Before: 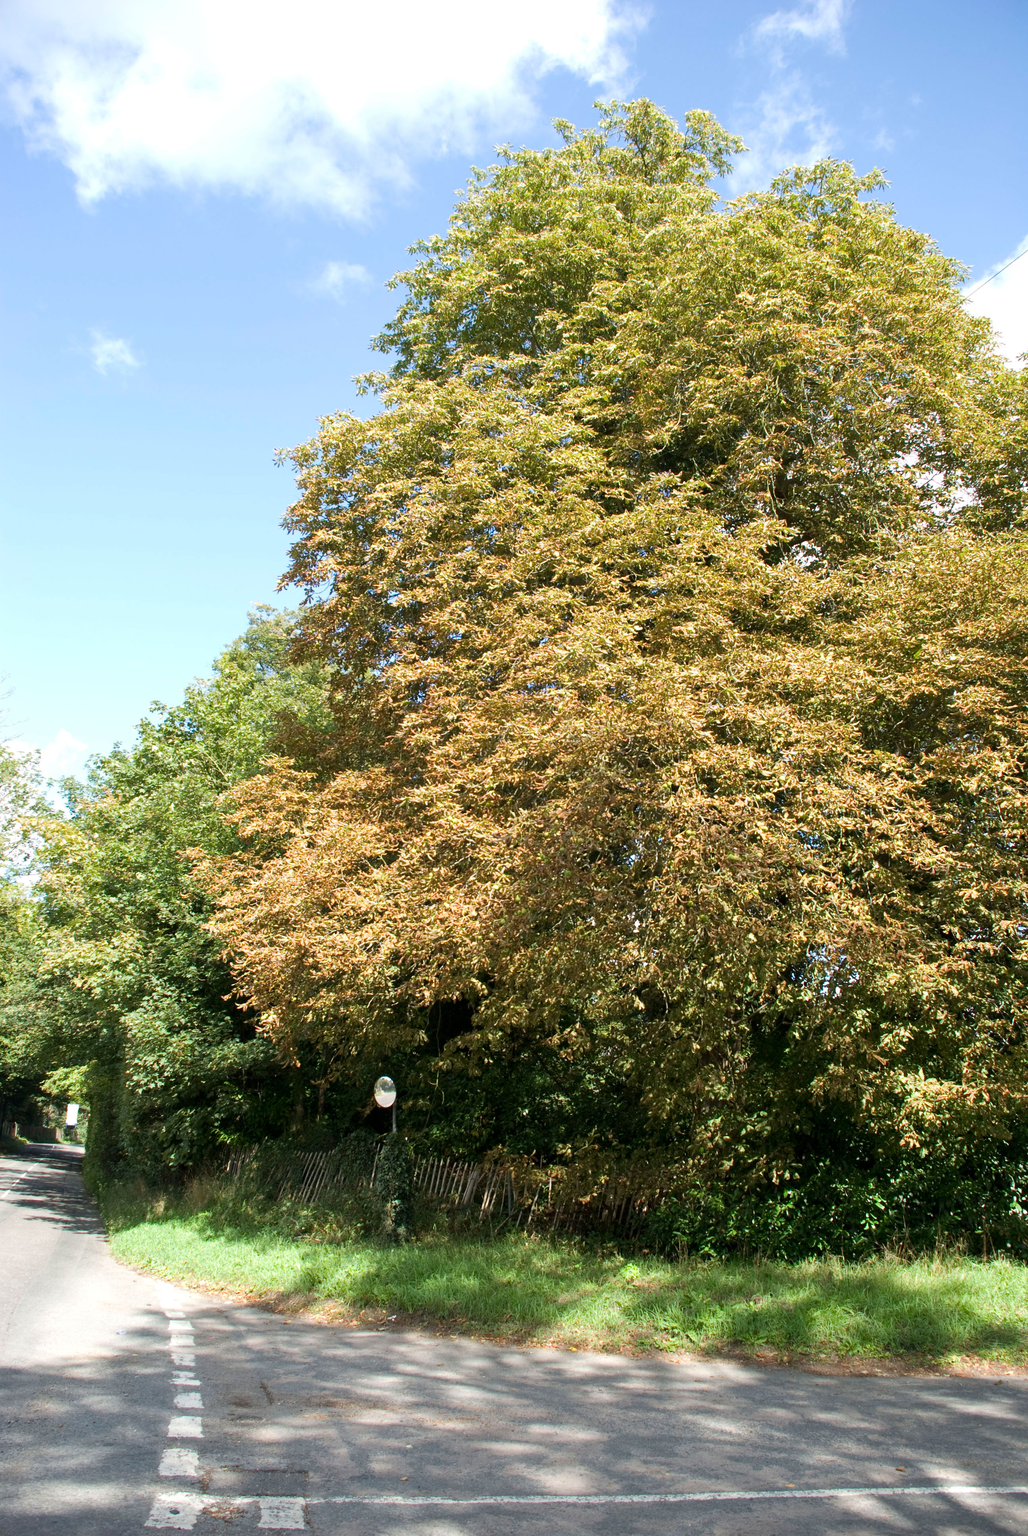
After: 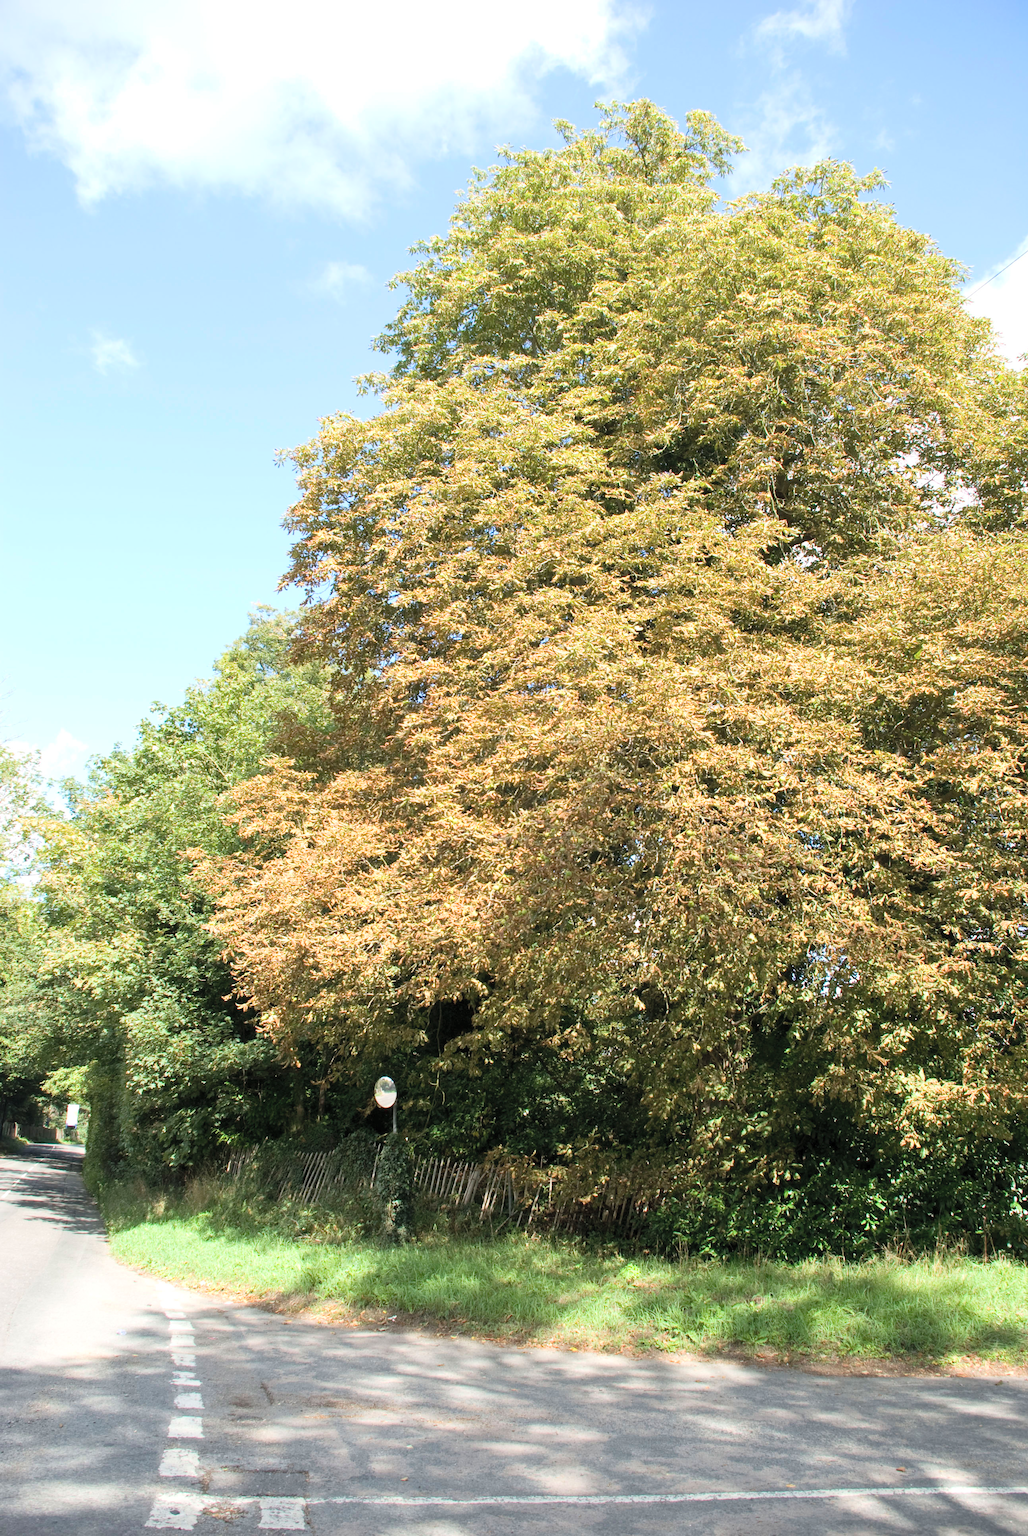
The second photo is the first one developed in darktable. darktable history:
exposure: compensate highlight preservation false
contrast brightness saturation: contrast 0.142, brightness 0.224
